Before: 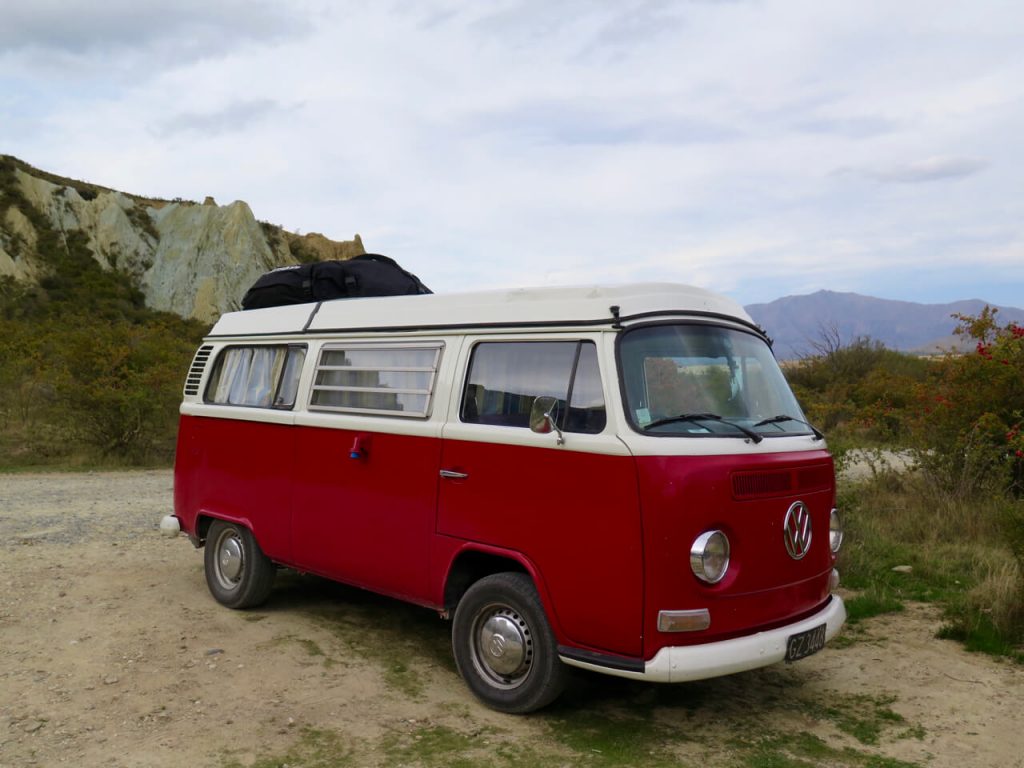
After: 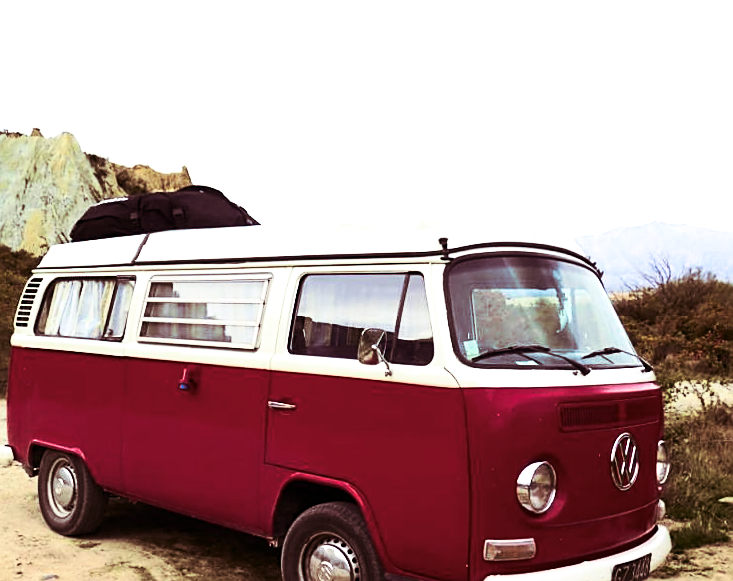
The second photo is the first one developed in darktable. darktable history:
exposure: black level correction 0, exposure 0.9 EV, compensate highlight preservation false
contrast brightness saturation: contrast 0.4, brightness 0.1, saturation 0.21
sharpen: on, module defaults
split-toning: on, module defaults
rotate and perspective: lens shift (vertical) 0.048, lens shift (horizontal) -0.024, automatic cropping off
crop and rotate: left 17.046%, top 10.659%, right 12.989%, bottom 14.553%
